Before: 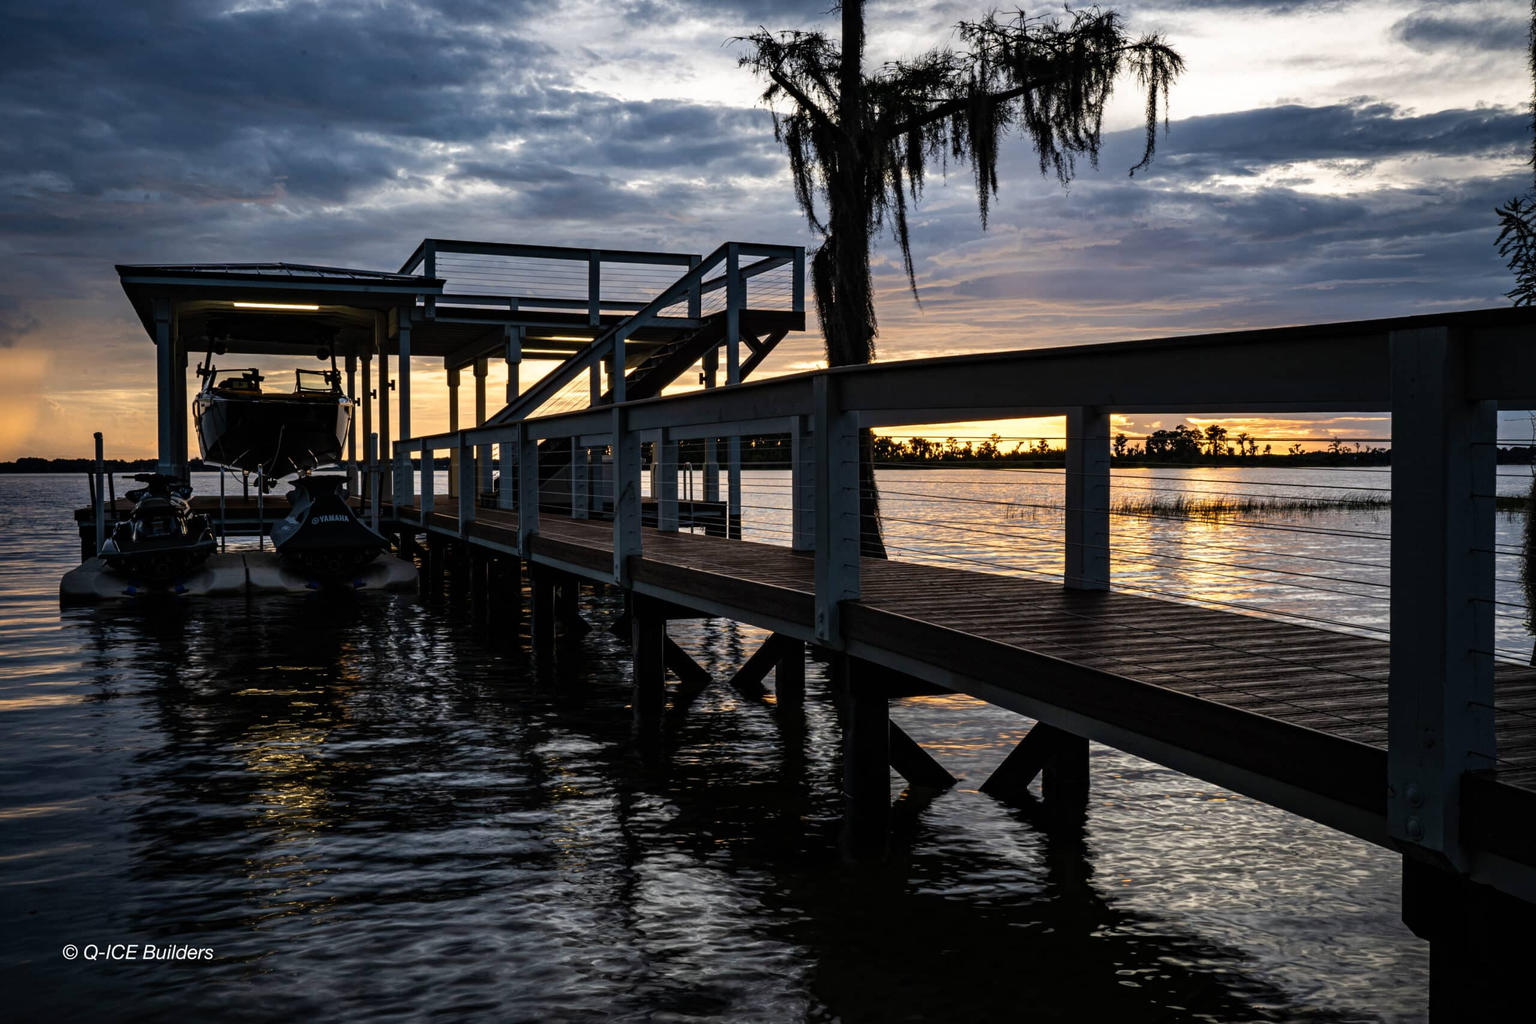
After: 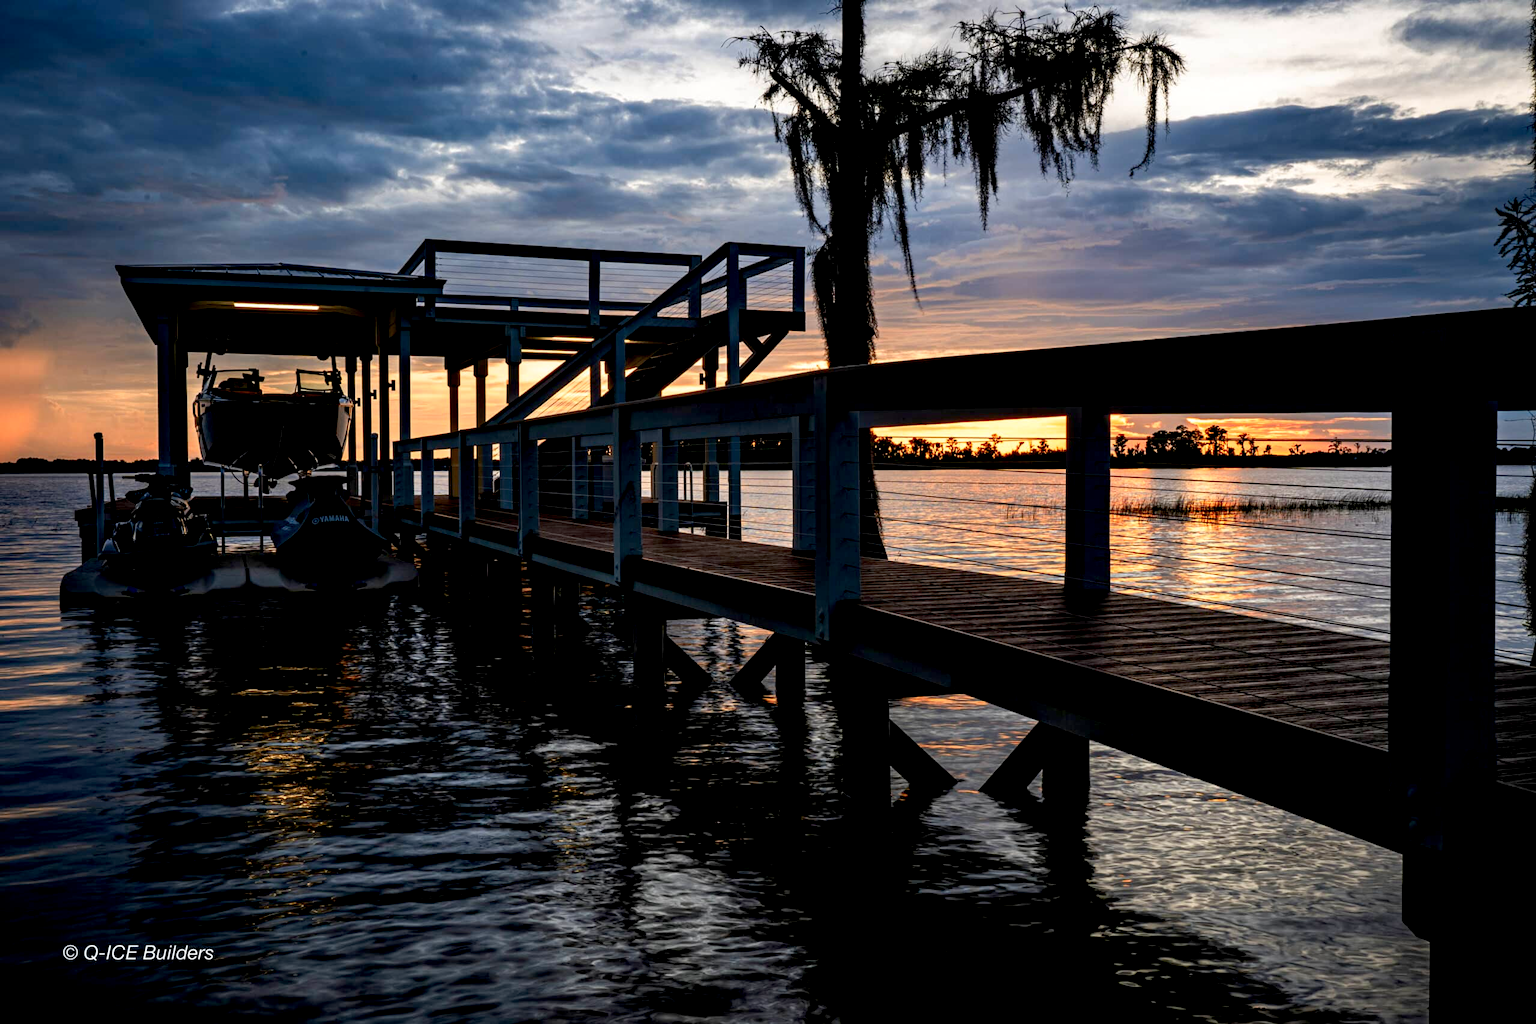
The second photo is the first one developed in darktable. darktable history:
color zones: curves: ch1 [(0.24, 0.634) (0.75, 0.5)]; ch2 [(0.253, 0.437) (0.745, 0.491)]
exposure: black level correction 0.01, exposure 0.009 EV, compensate exposure bias true, compensate highlight preservation false
